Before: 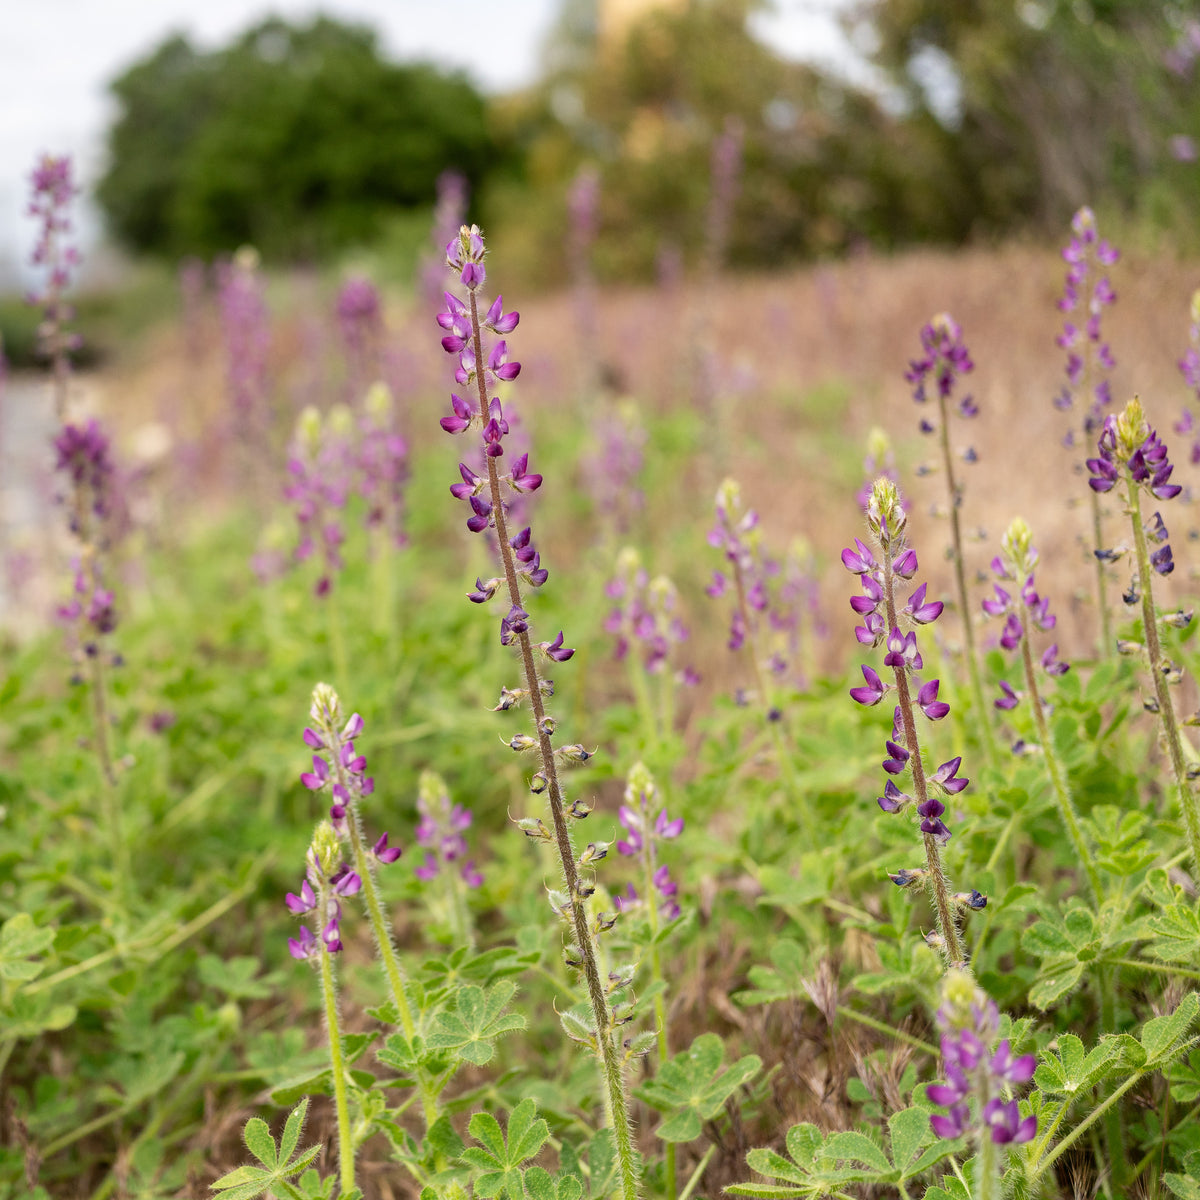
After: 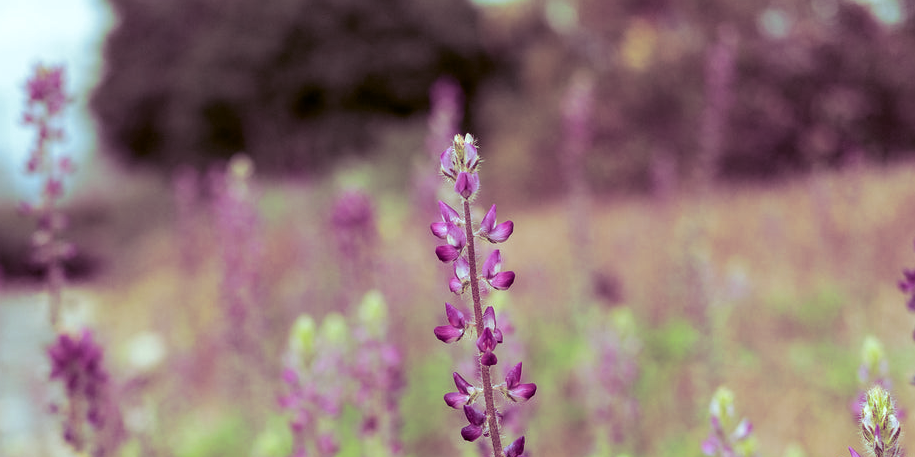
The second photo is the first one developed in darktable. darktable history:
crop: left 0.579%, top 7.627%, right 23.167%, bottom 54.275%
split-toning: shadows › hue 277.2°, shadows › saturation 0.74
color correction: highlights a* -14.62, highlights b* -16.22, shadows a* 10.12, shadows b* 29.4
